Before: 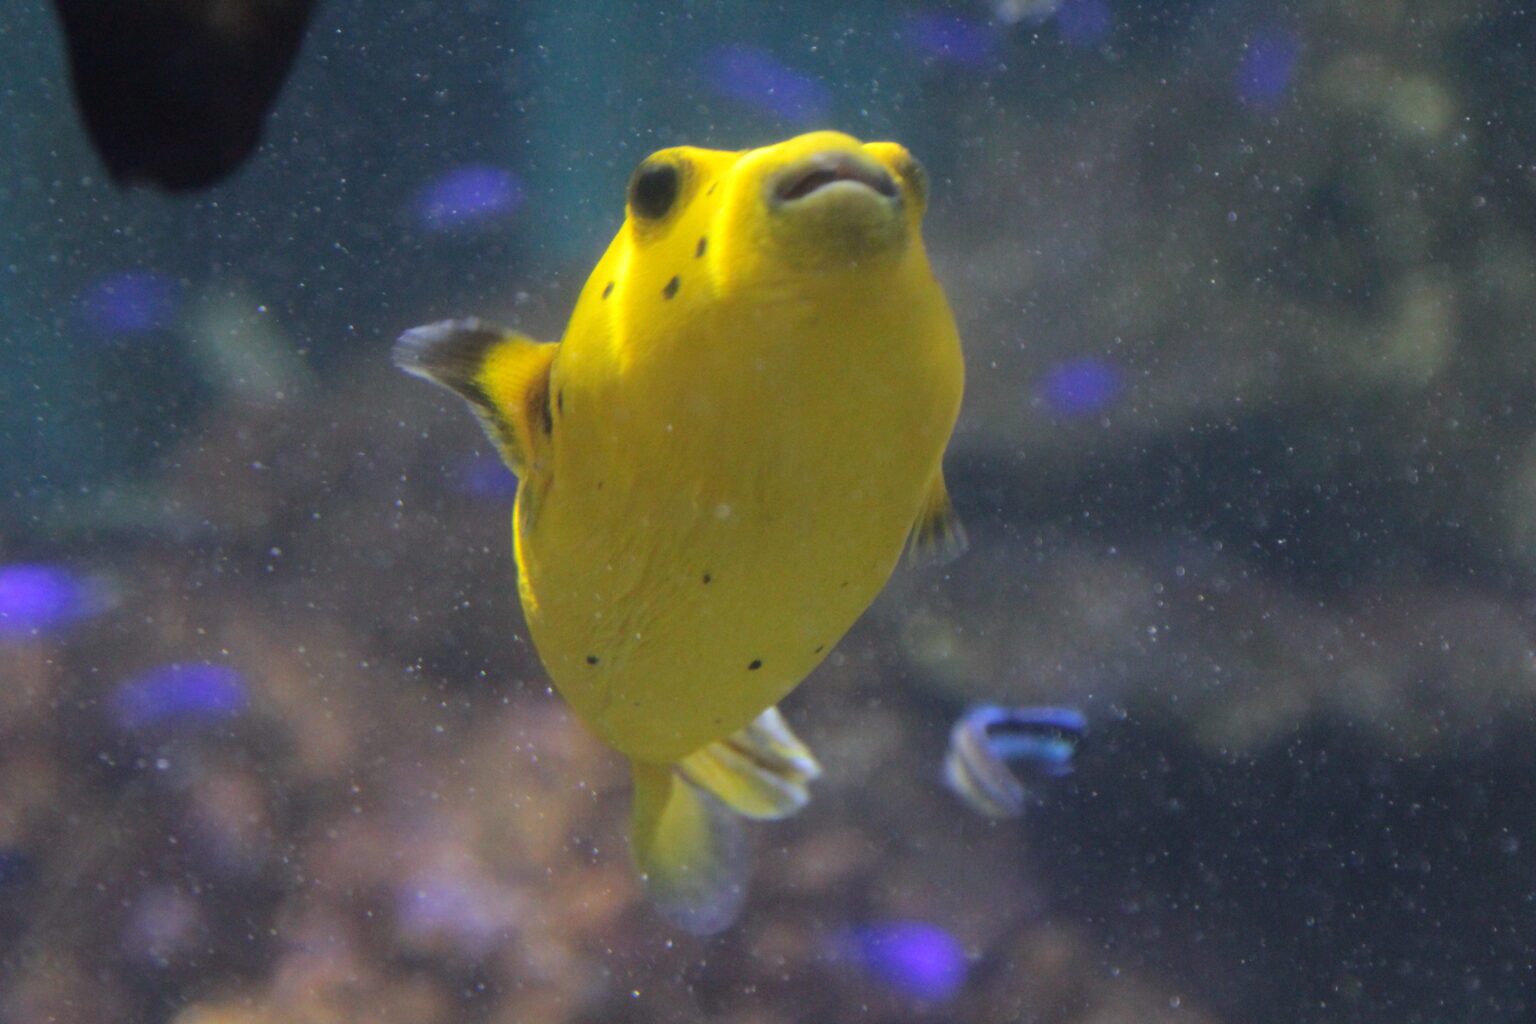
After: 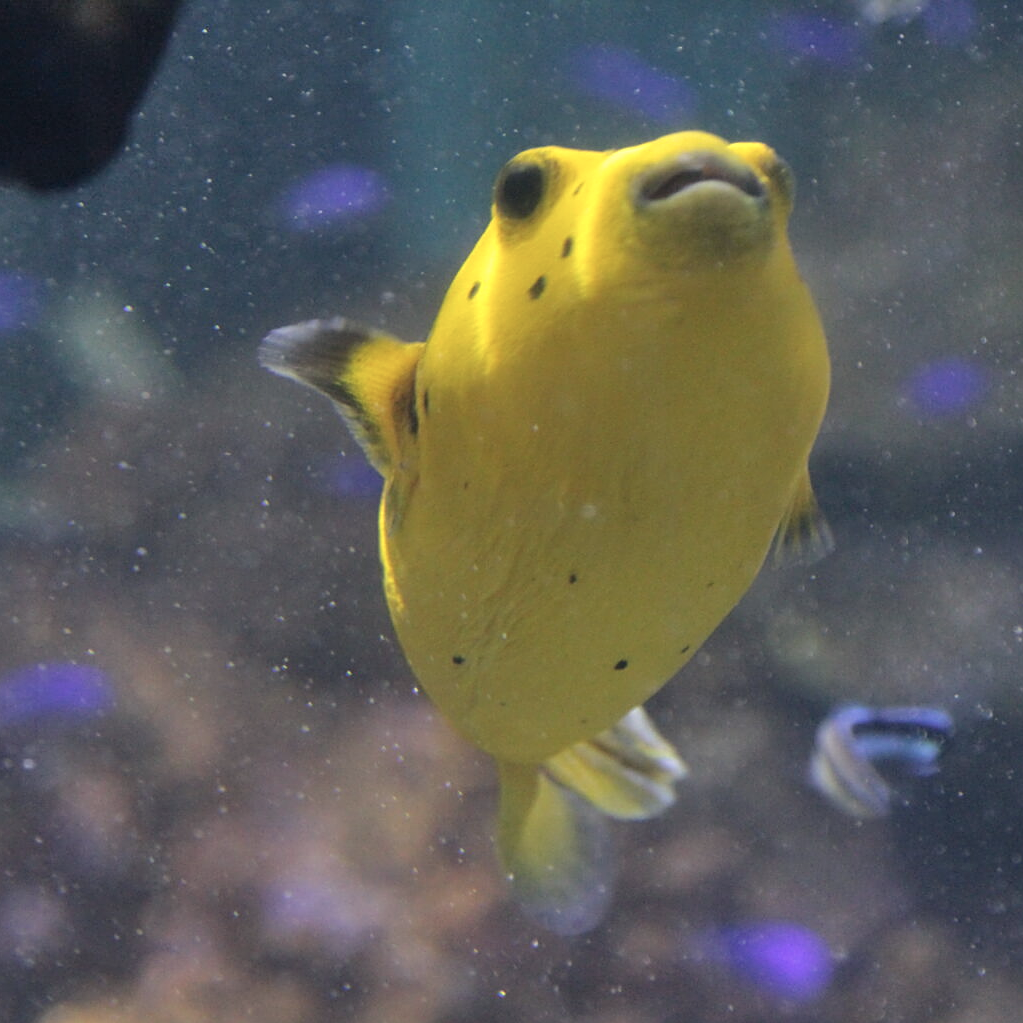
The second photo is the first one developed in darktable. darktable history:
color correction: highlights a* 2.75, highlights b* 5, shadows a* -2.04, shadows b* -4.84, saturation 0.8
crop and rotate: left 8.786%, right 24.548%
sharpen: on, module defaults
shadows and highlights: low approximation 0.01, soften with gaussian
